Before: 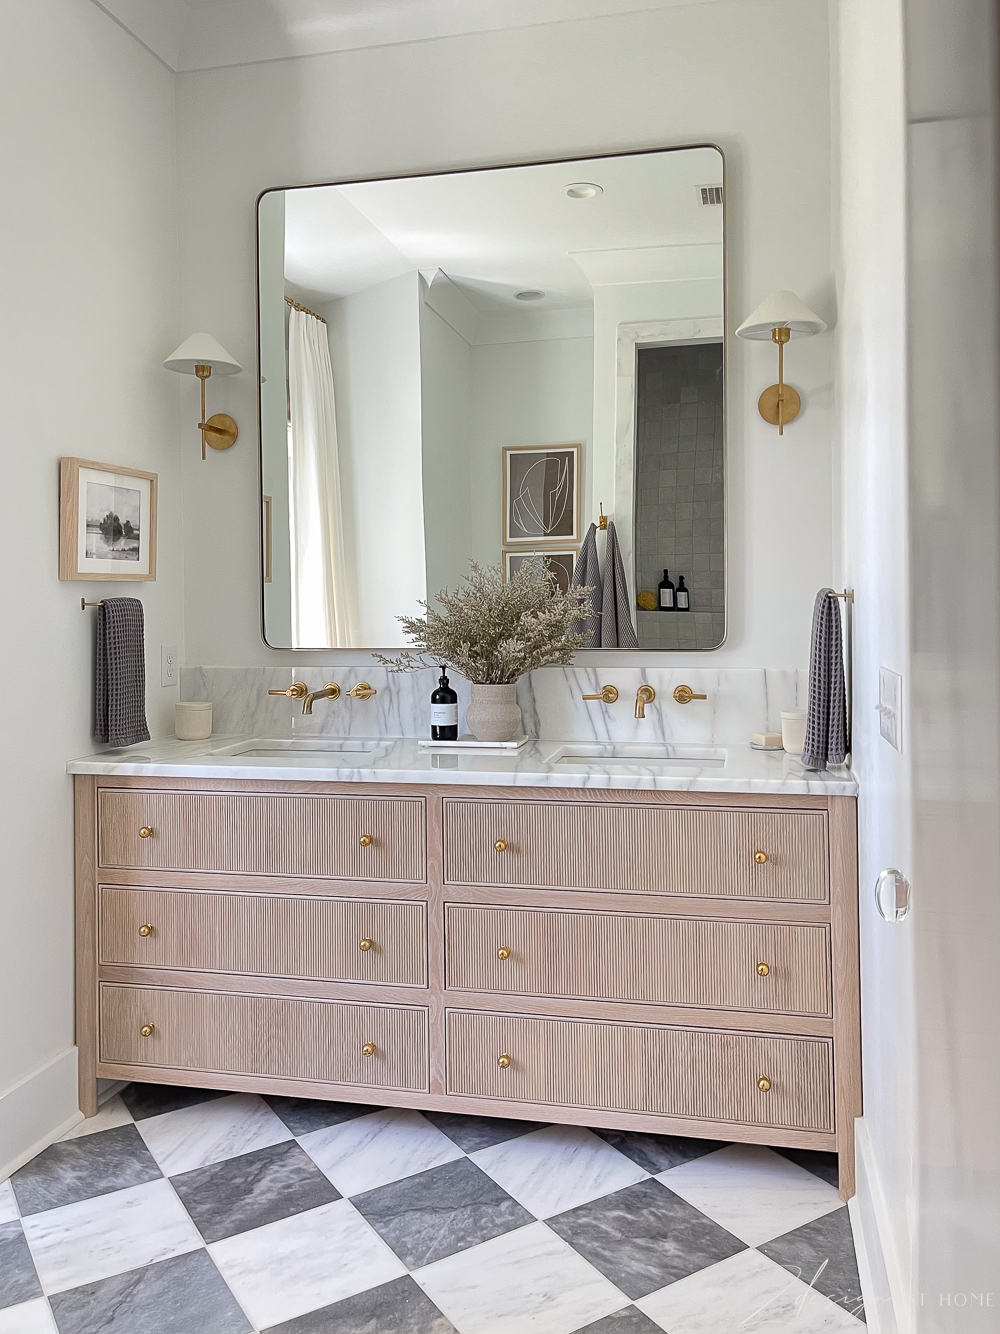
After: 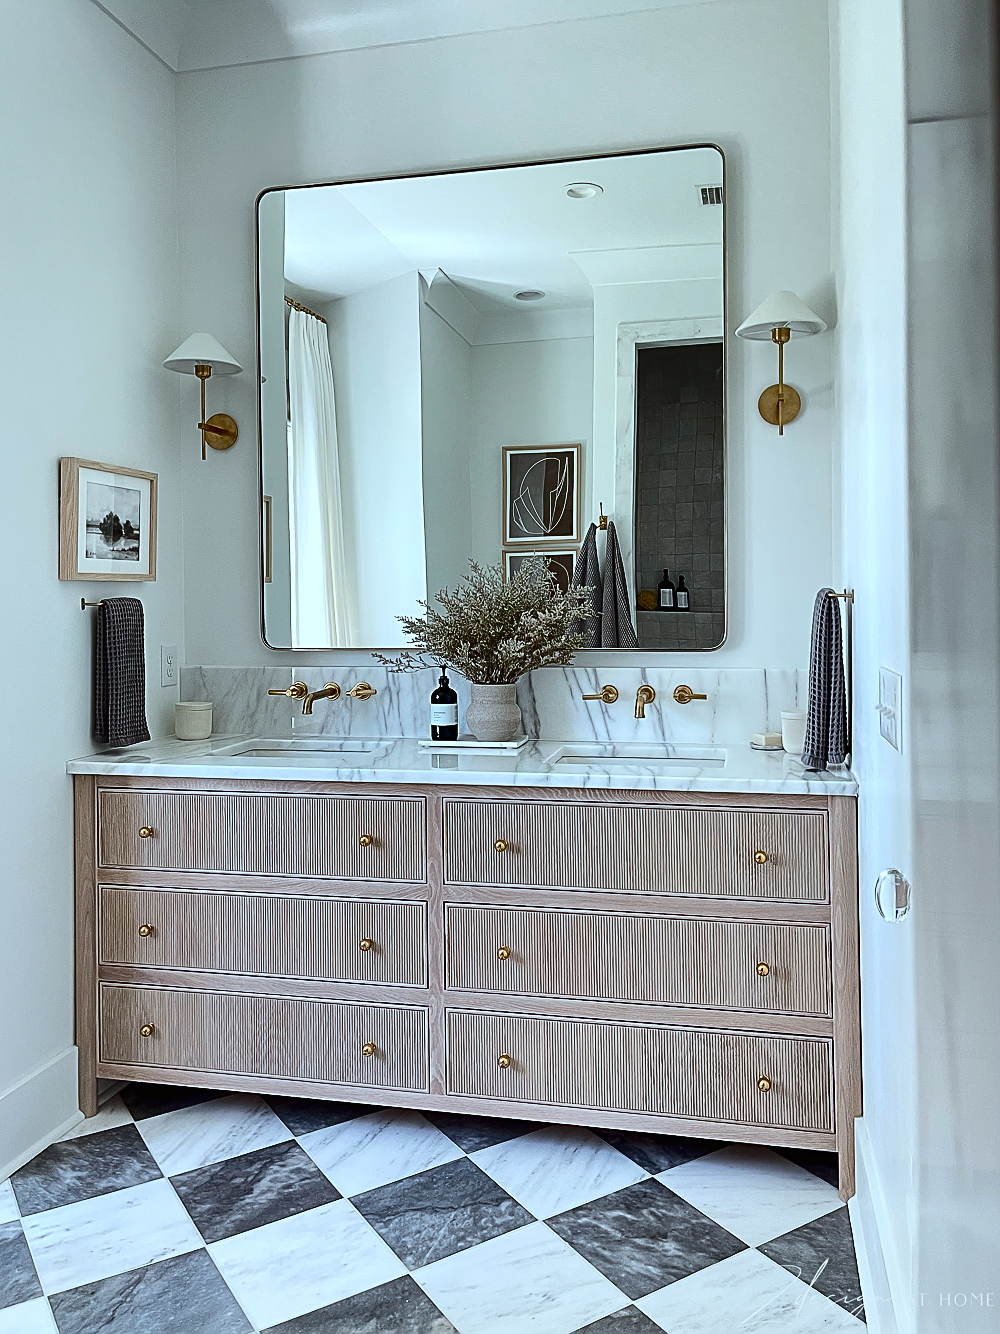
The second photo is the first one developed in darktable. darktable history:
color correction: highlights a* -12.79, highlights b* -17.64, saturation 0.711
local contrast: mode bilateral grid, contrast 100, coarseness 99, detail 92%, midtone range 0.2
sharpen: on, module defaults
contrast brightness saturation: contrast 0.243, brightness -0.244, saturation 0.135
color balance rgb: perceptual saturation grading › global saturation 25.826%, global vibrance 10.037%
